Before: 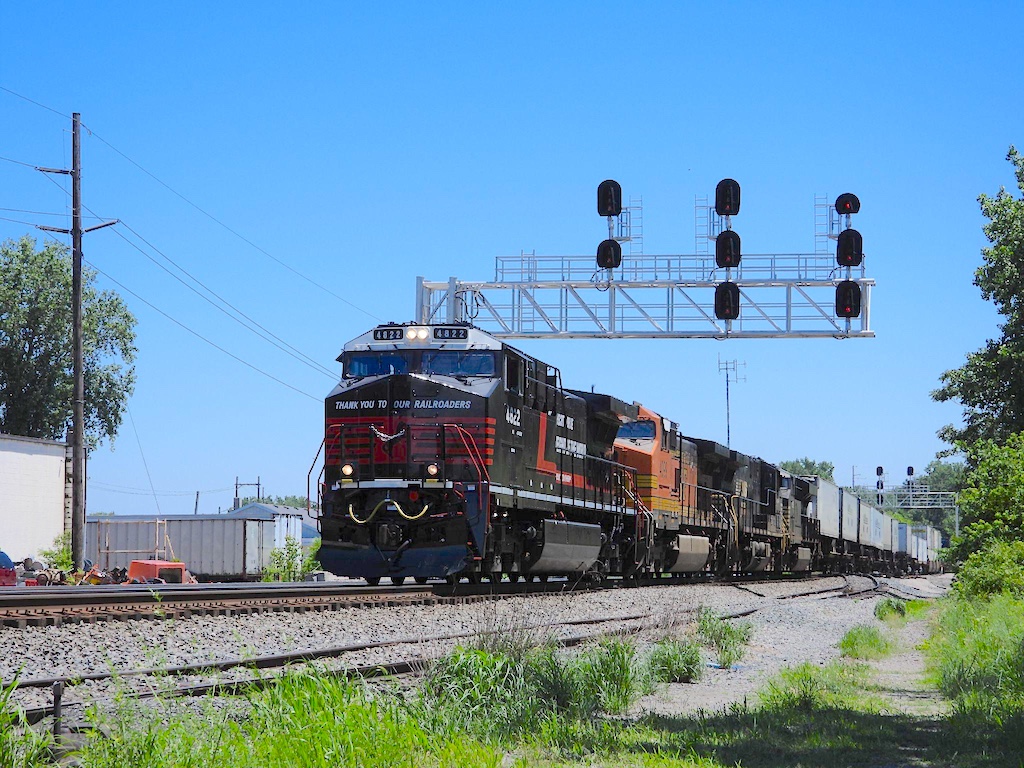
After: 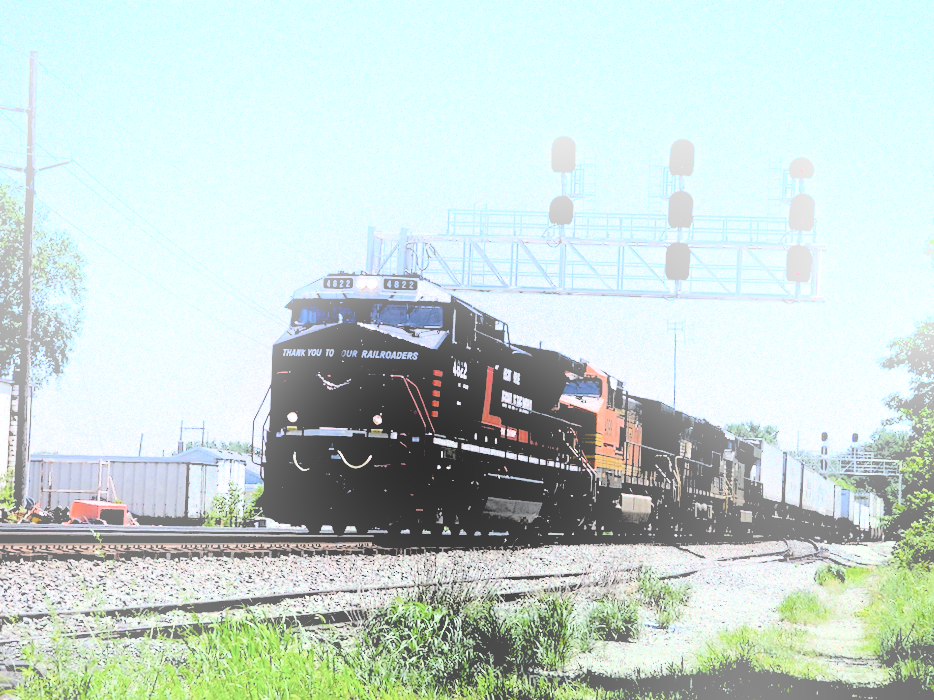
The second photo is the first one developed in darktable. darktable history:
filmic rgb: black relative exposure -1 EV, white relative exposure 2.05 EV, hardness 1.52, contrast 2.25, enable highlight reconstruction true
white balance: red 0.988, blue 1.017
crop and rotate: angle -1.96°, left 3.097%, top 4.154%, right 1.586%, bottom 0.529%
bloom: on, module defaults
